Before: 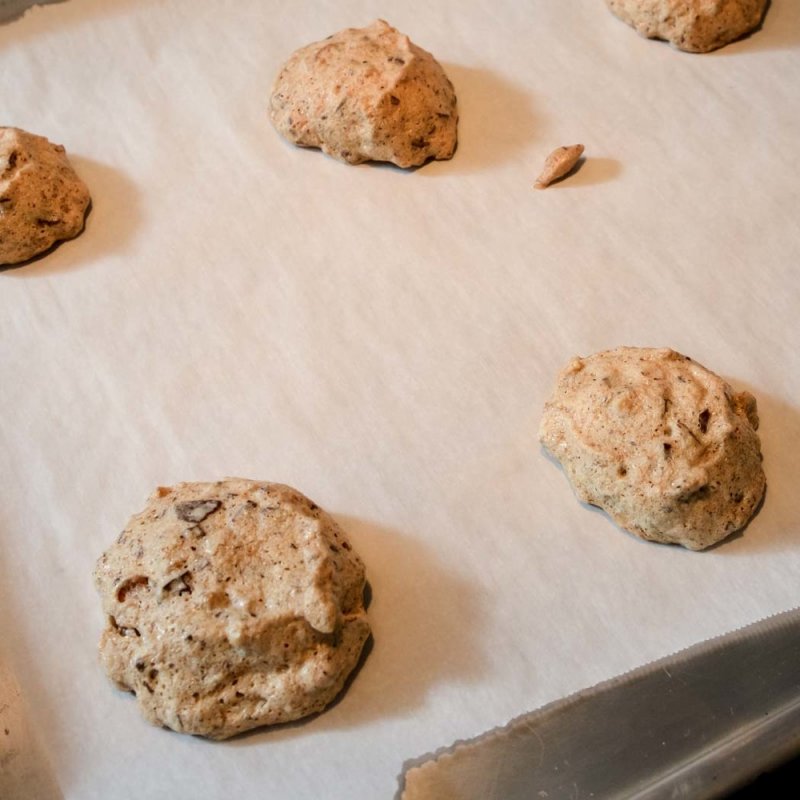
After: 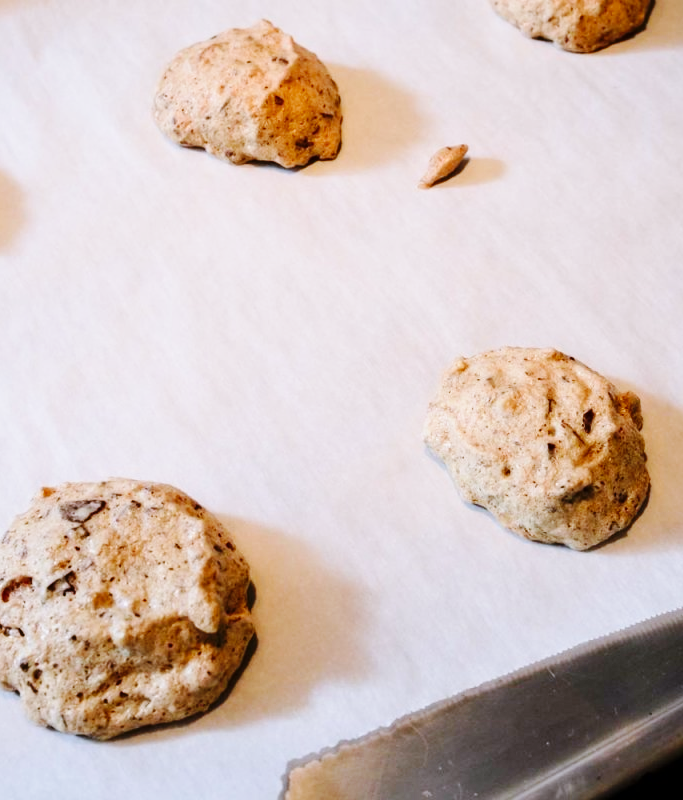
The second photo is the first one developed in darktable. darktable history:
rotate and perspective: automatic cropping off
base curve: curves: ch0 [(0, 0) (0.036, 0.025) (0.121, 0.166) (0.206, 0.329) (0.605, 0.79) (1, 1)], preserve colors none
crop and rotate: left 14.584%
white balance: red 0.967, blue 1.119, emerald 0.756
